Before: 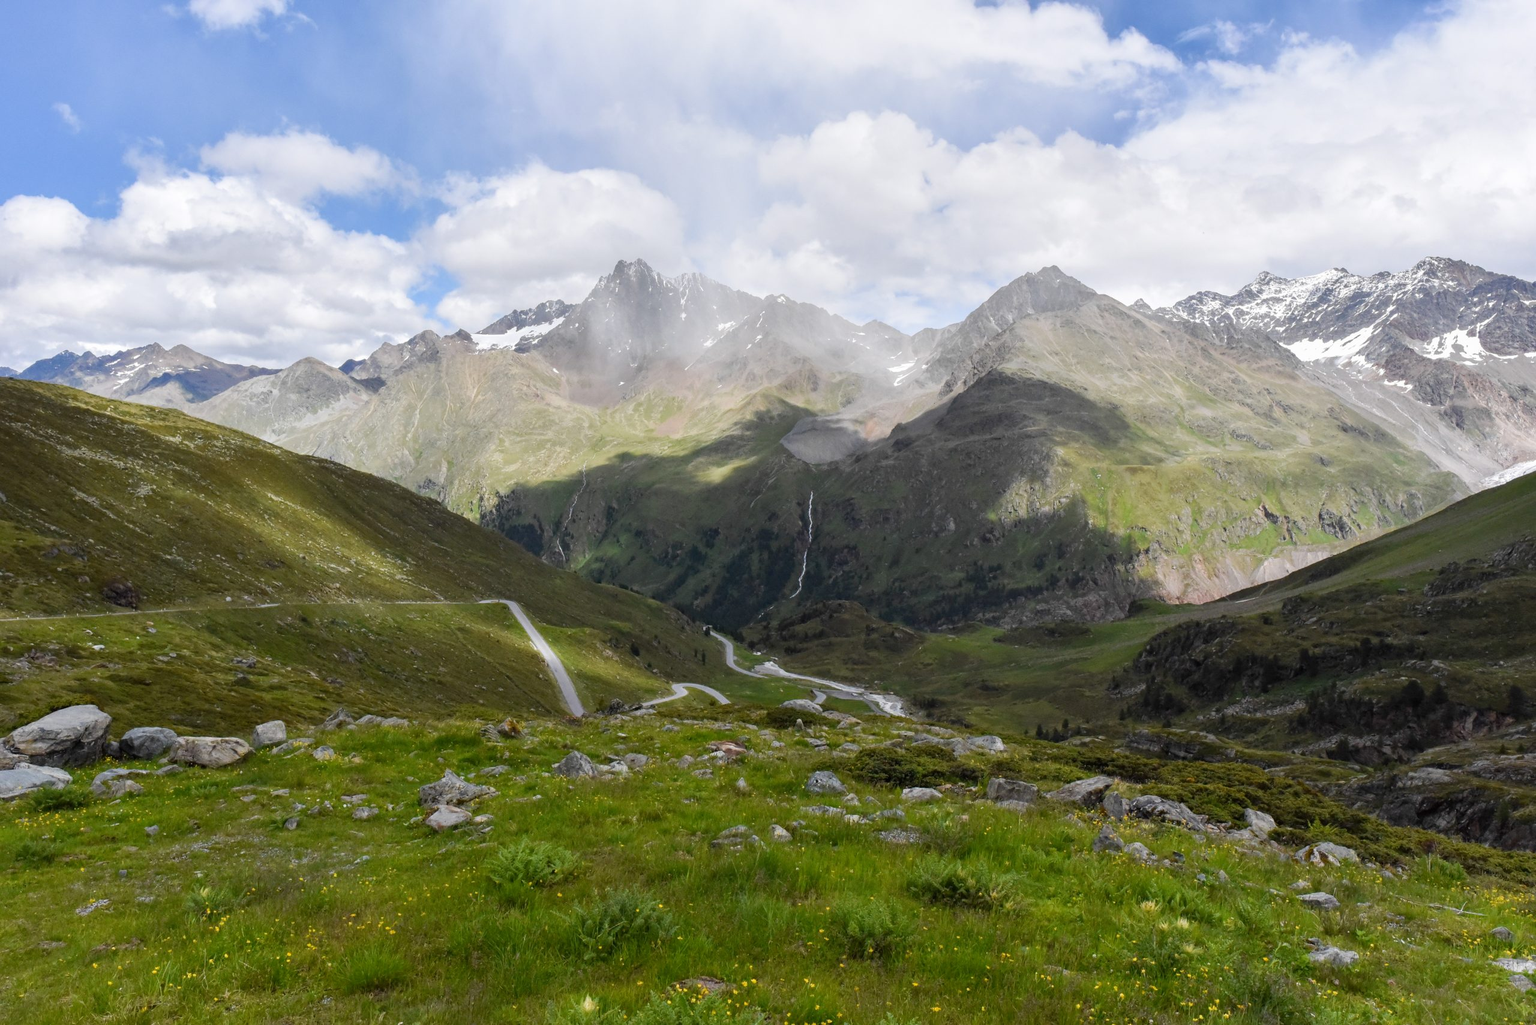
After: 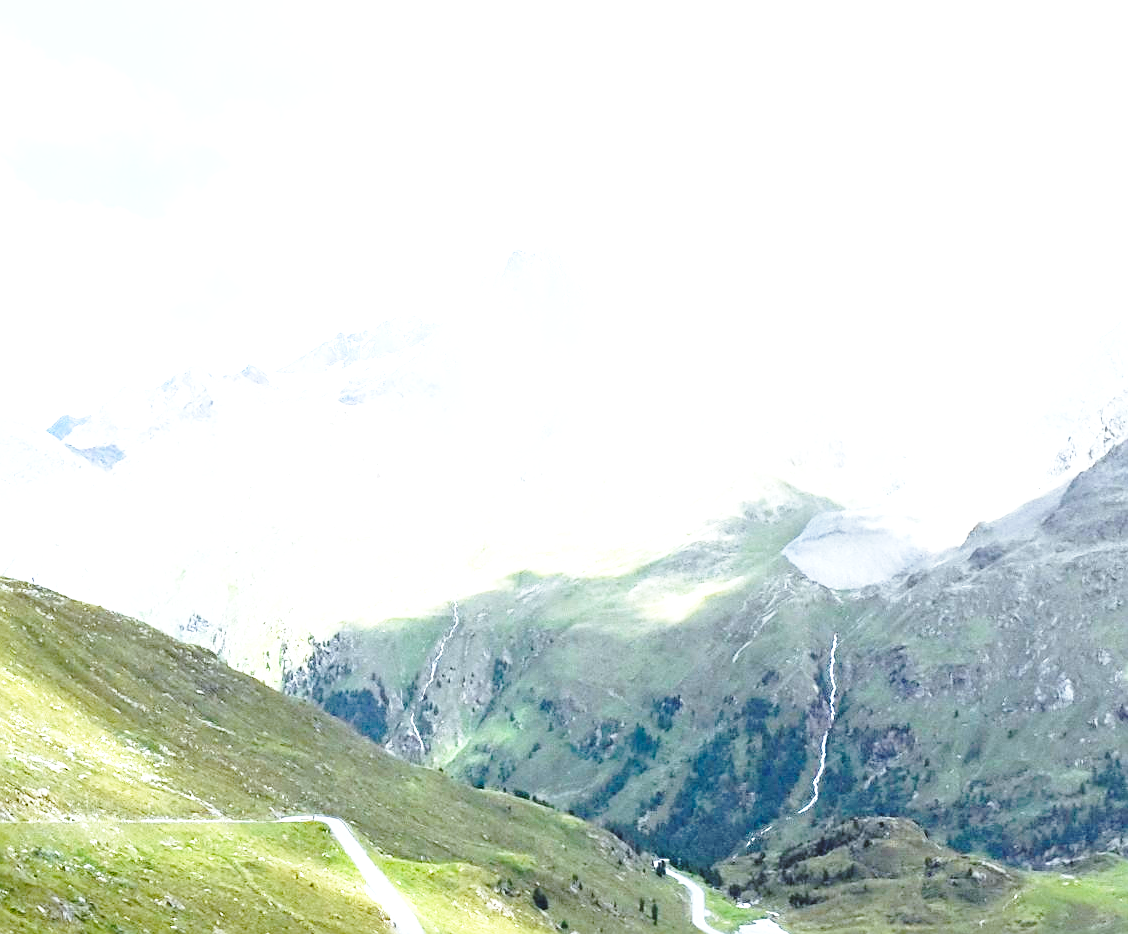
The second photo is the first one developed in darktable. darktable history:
base curve: curves: ch0 [(0, 0) (0.032, 0.037) (0.105, 0.228) (0.435, 0.76) (0.856, 0.983) (1, 1)], preserve colors none
crop: left 20.266%, top 10.792%, right 35.643%, bottom 34.522%
color calibration: illuminant F (fluorescent), F source F9 (Cool White Deluxe 4150 K) – high CRI, x 0.374, y 0.373, temperature 4163.71 K
exposure: black level correction 0, exposure 1.744 EV, compensate highlight preservation false
sharpen: on, module defaults
